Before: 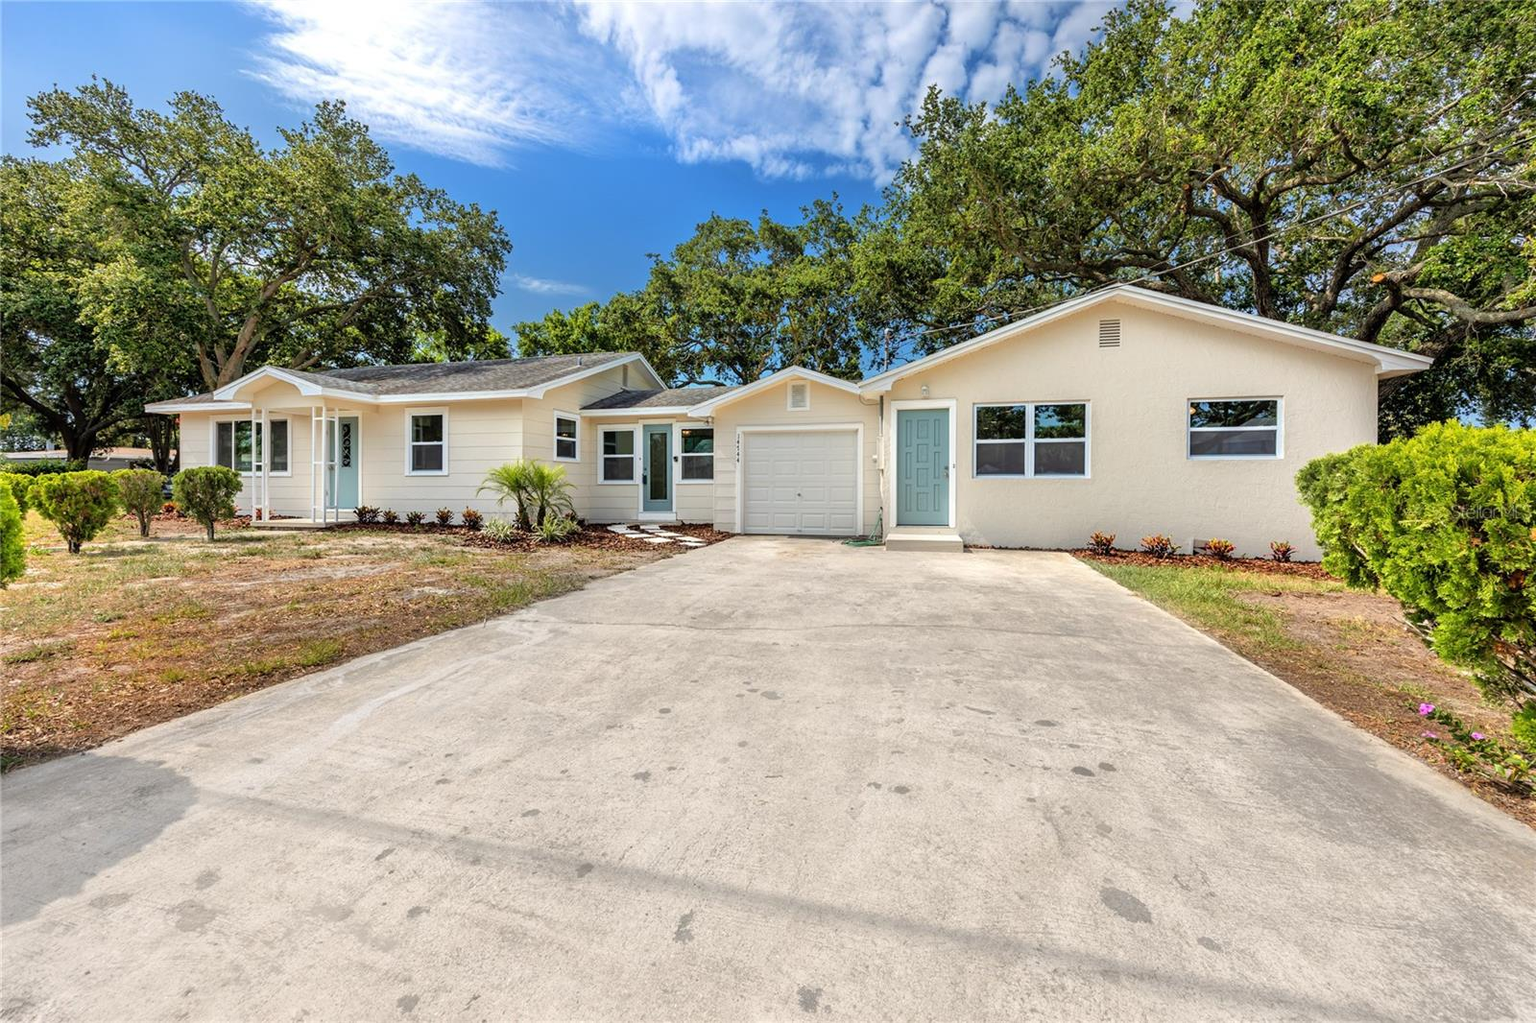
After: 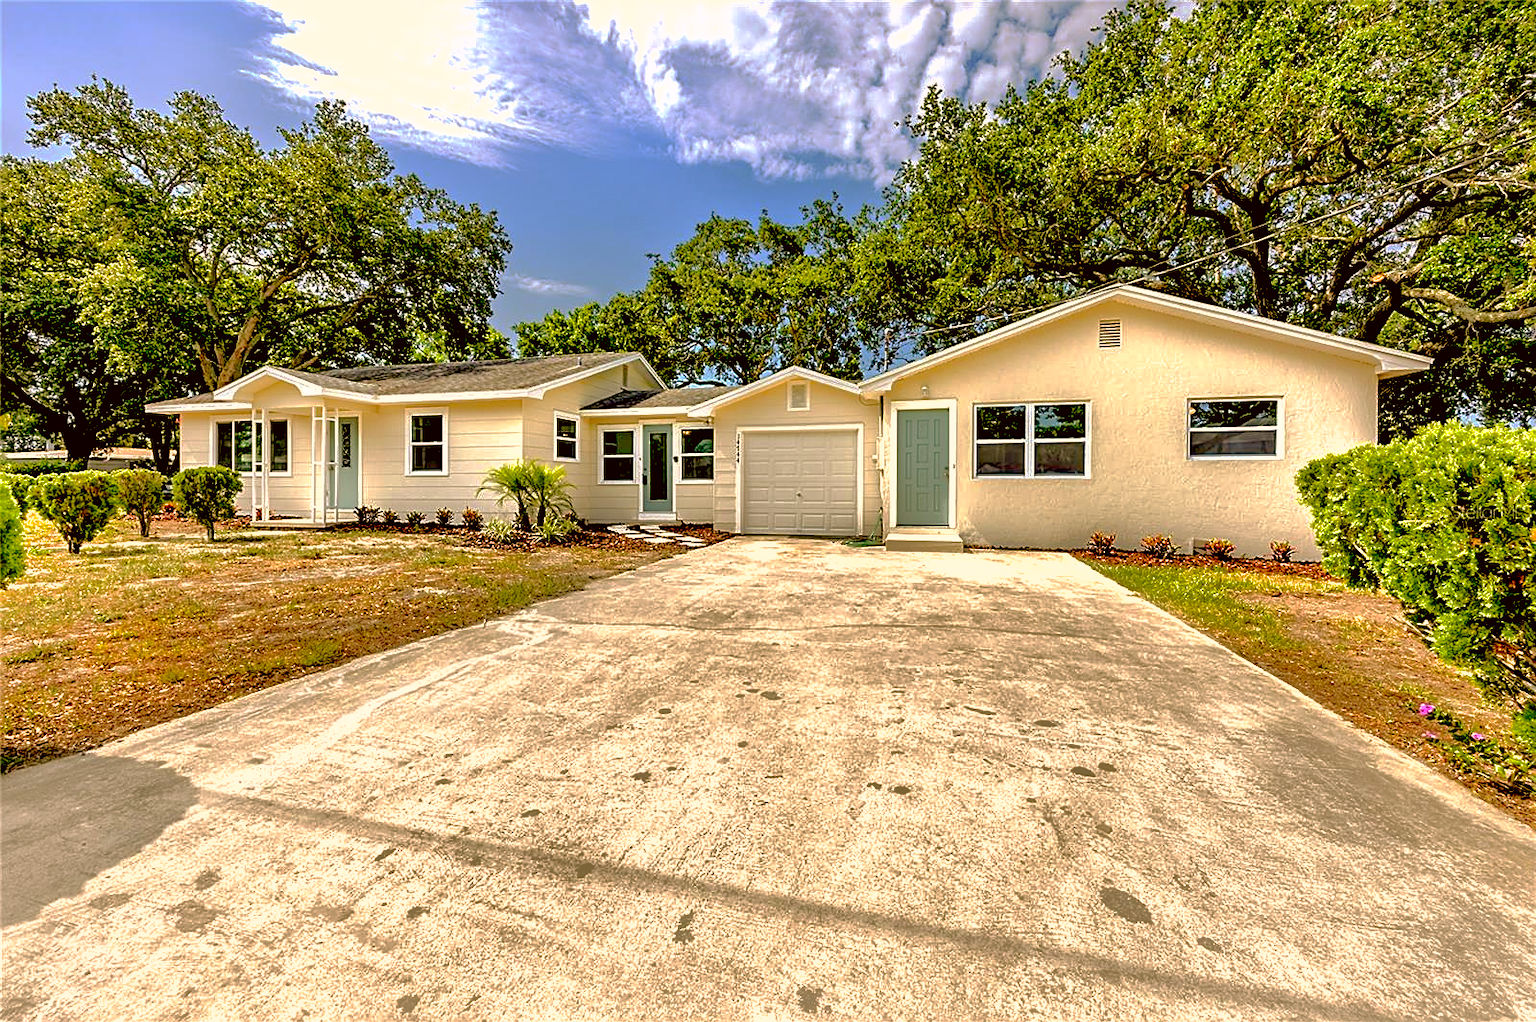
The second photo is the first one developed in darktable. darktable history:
base curve: curves: ch0 [(0, 0) (0.235, 0.266) (0.503, 0.496) (0.786, 0.72) (1, 1)], preserve colors none
contrast equalizer: octaves 7, y [[0.6 ×6], [0.55 ×6], [0 ×6], [0 ×6], [0 ×6]], mix 0.147
exposure: black level correction 0.04, exposure 0.499 EV, compensate highlight preservation false
shadows and highlights: shadows 39.57, highlights -60.03, shadows color adjustment 98%, highlights color adjustment 58.26%
sharpen: on, module defaults
color correction: highlights a* 8.54, highlights b* 14.93, shadows a* -0.437, shadows b* 25.85
crop: bottom 0.059%
